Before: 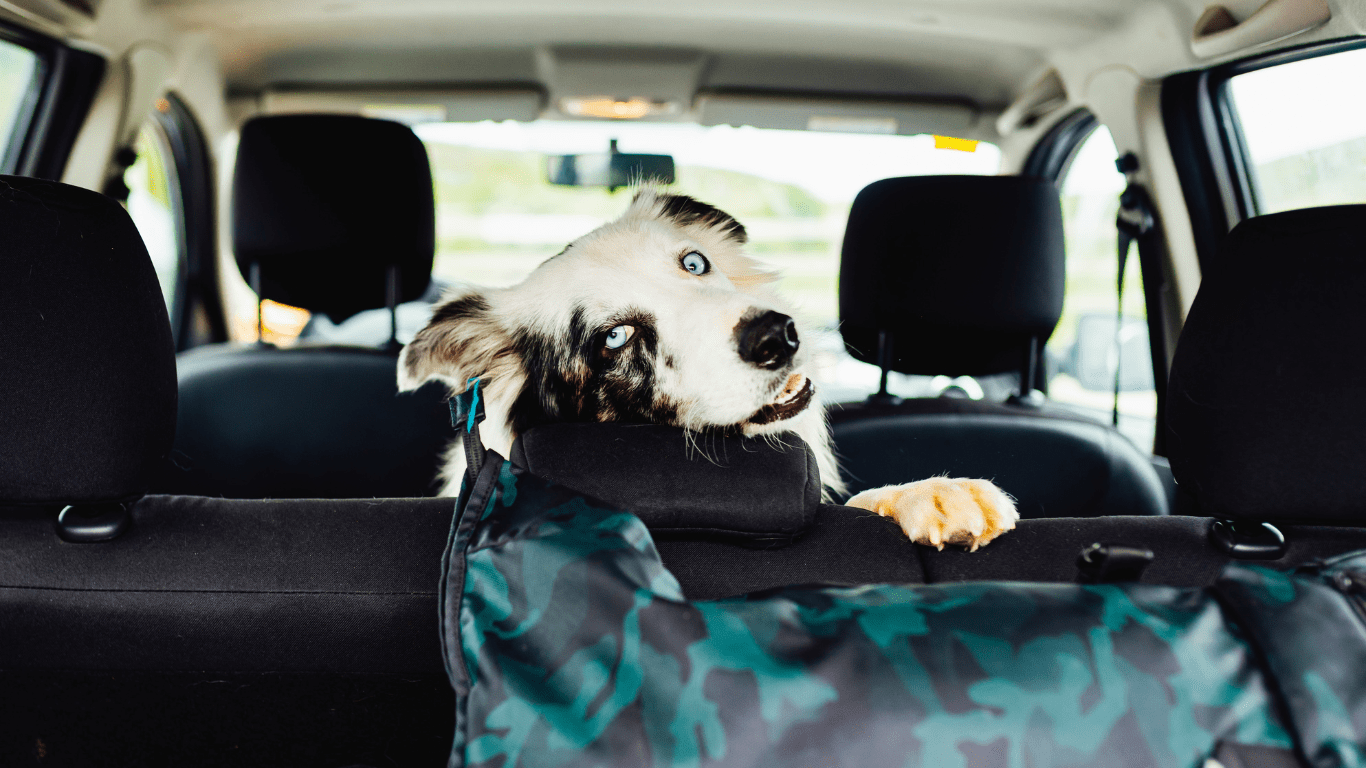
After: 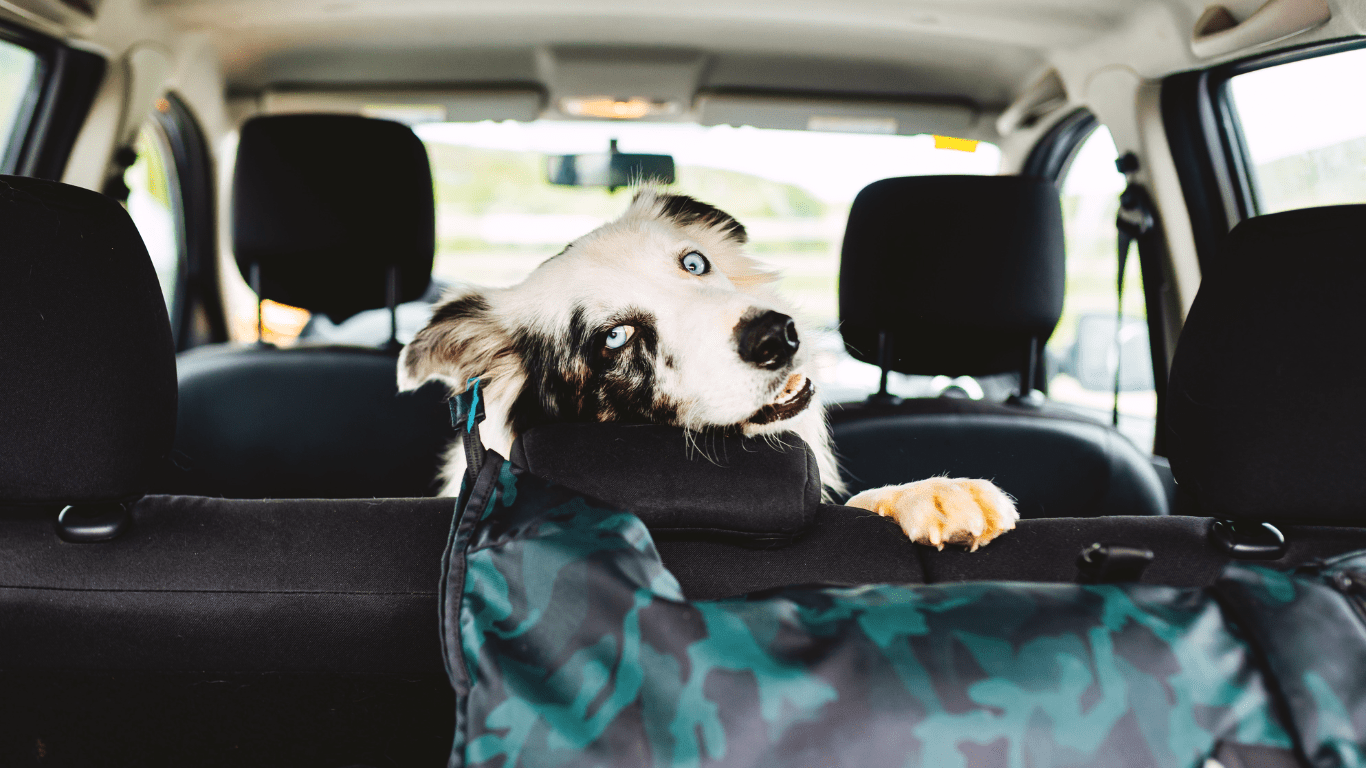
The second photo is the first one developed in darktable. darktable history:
color correction: highlights a* 3.12, highlights b* -1.55, shadows a* -0.101, shadows b* 2.52, saturation 0.98
exposure: black level correction -0.005, exposure 0.054 EV, compensate highlight preservation false
